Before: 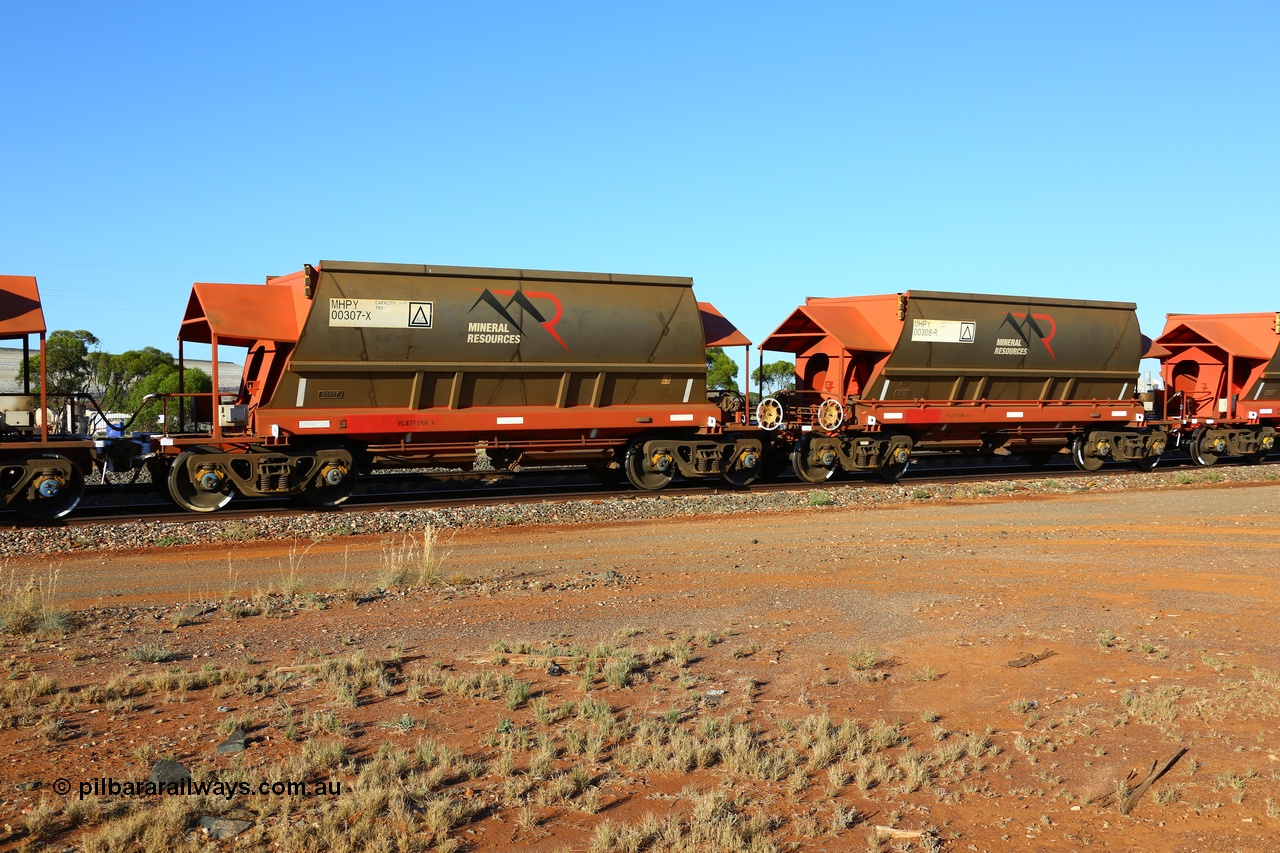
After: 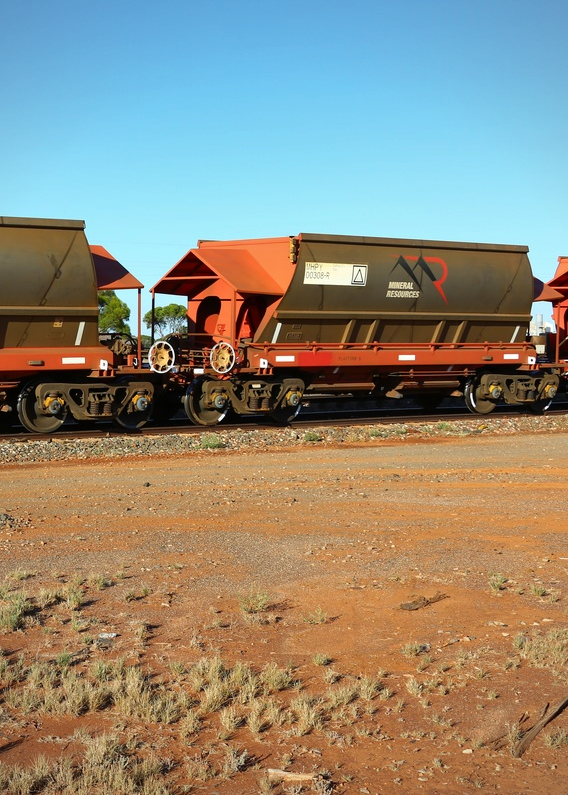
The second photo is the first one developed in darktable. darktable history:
crop: left 47.508%, top 6.715%, right 8.055%
shadows and highlights: shadows color adjustment 98%, highlights color adjustment 59.32%, soften with gaussian
color calibration: illuminant same as pipeline (D50), adaptation none (bypass), x 0.334, y 0.335, temperature 5020.59 K, saturation algorithm version 1 (2020)
vignetting: fall-off radius 61.23%, brightness -0.426, saturation -0.21
